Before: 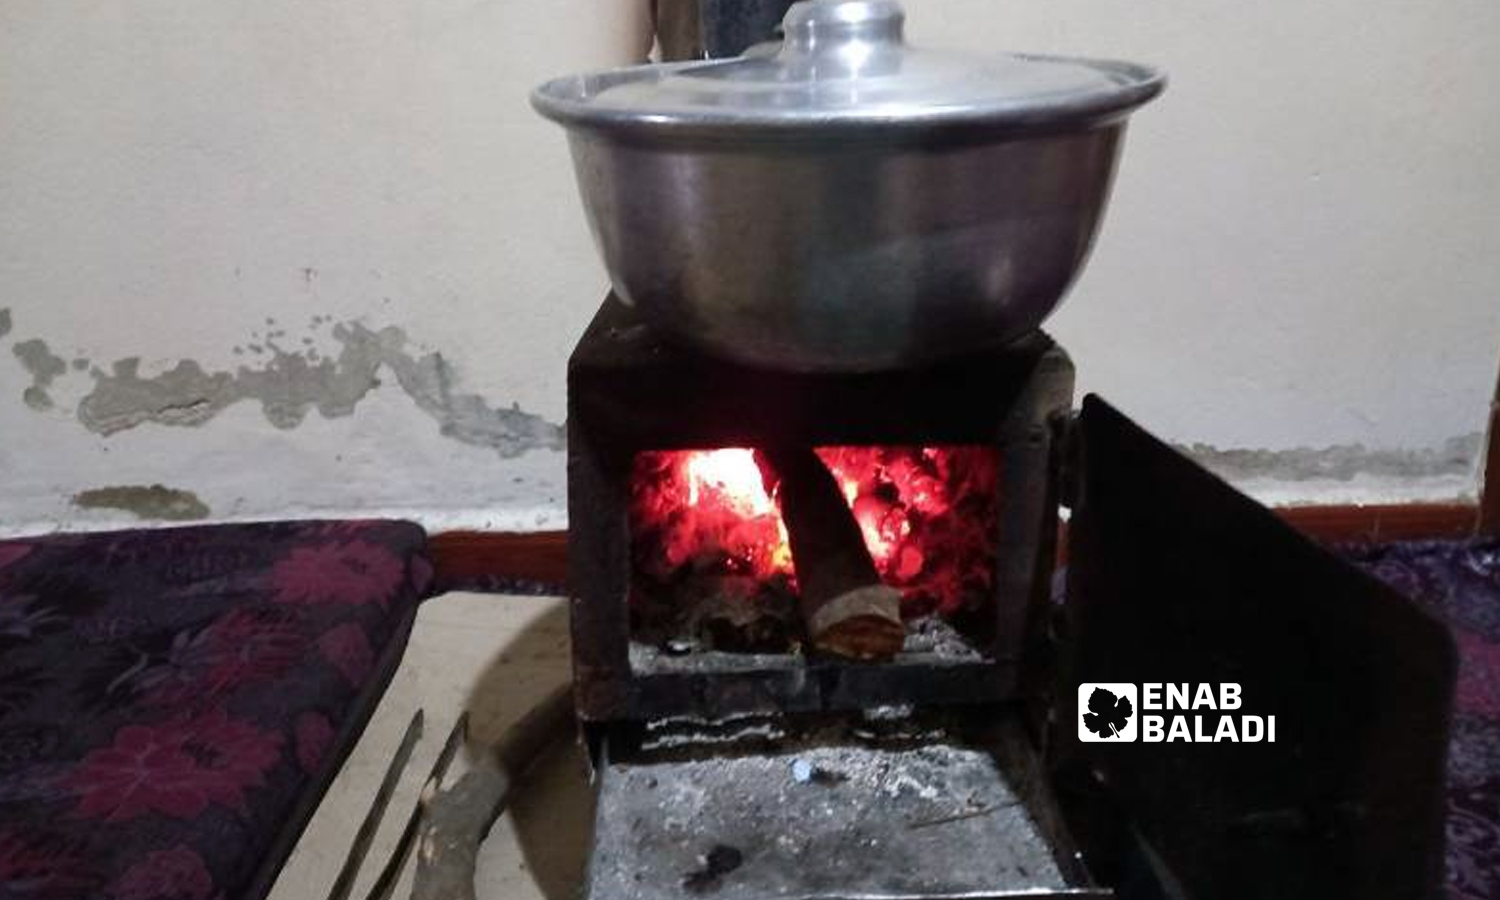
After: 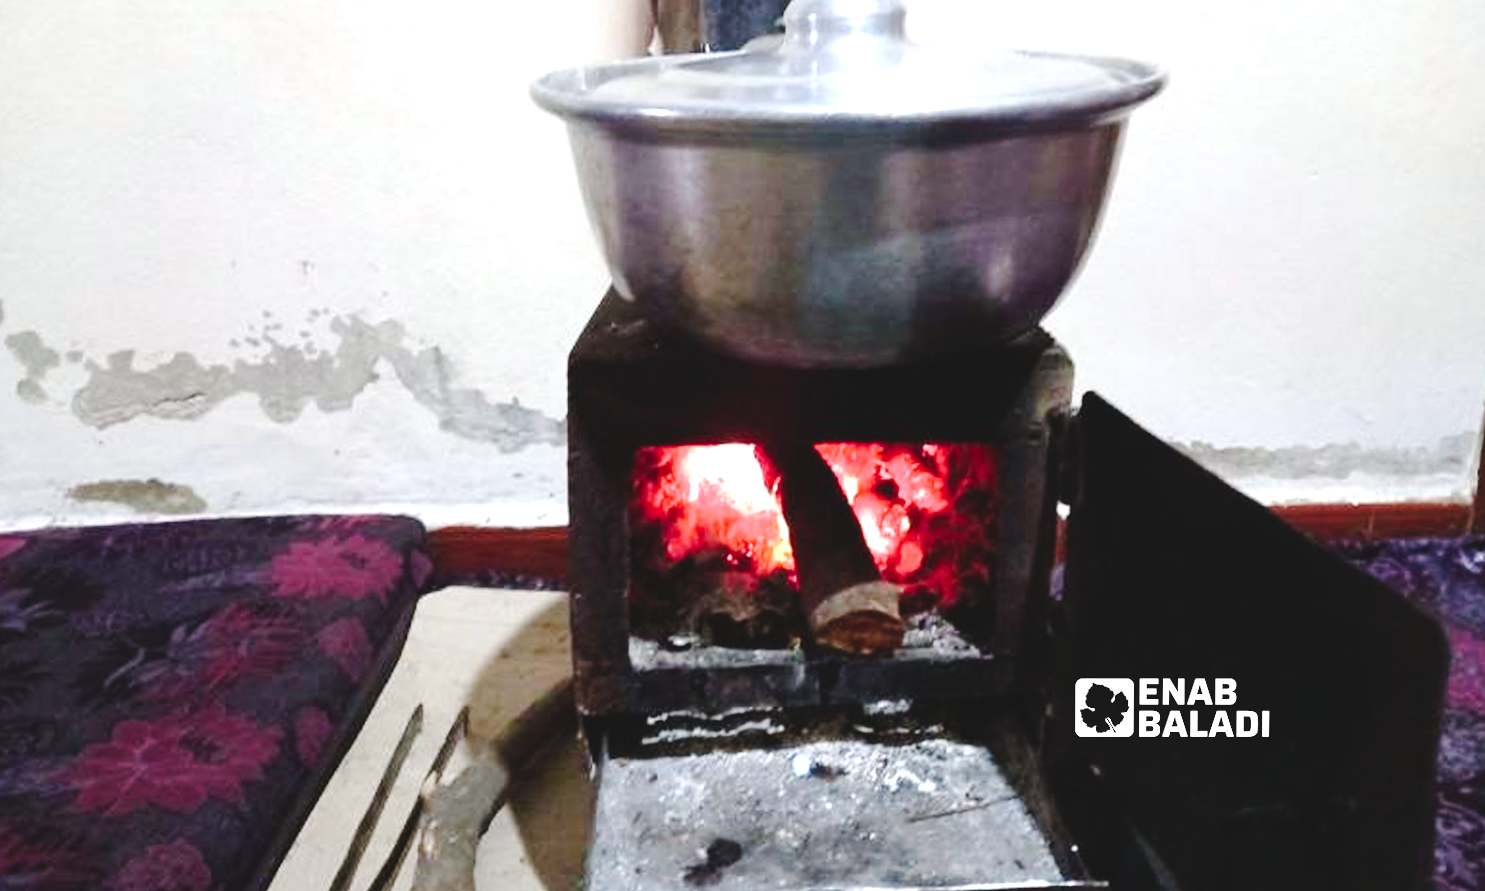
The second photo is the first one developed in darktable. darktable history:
rotate and perspective: rotation 0.174°, lens shift (vertical) 0.013, lens shift (horizontal) 0.019, shear 0.001, automatic cropping original format, crop left 0.007, crop right 0.991, crop top 0.016, crop bottom 0.997
white balance: red 0.986, blue 1.01
exposure: black level correction 0, exposure 0.953 EV, compensate exposure bias true, compensate highlight preservation false
tone curve: curves: ch0 [(0, 0) (0.003, 0.076) (0.011, 0.081) (0.025, 0.084) (0.044, 0.092) (0.069, 0.1) (0.1, 0.117) (0.136, 0.144) (0.177, 0.186) (0.224, 0.237) (0.277, 0.306) (0.335, 0.39) (0.399, 0.494) (0.468, 0.574) (0.543, 0.666) (0.623, 0.722) (0.709, 0.79) (0.801, 0.855) (0.898, 0.926) (1, 1)], preserve colors none
